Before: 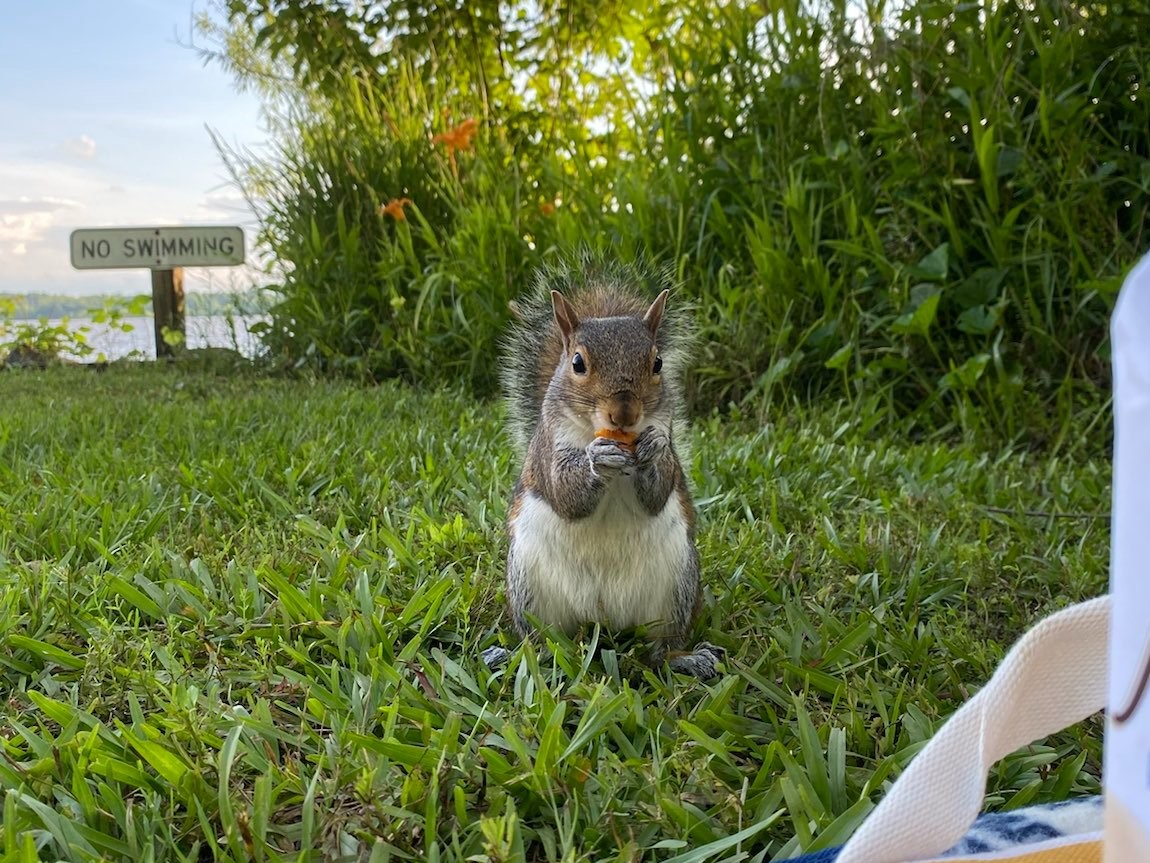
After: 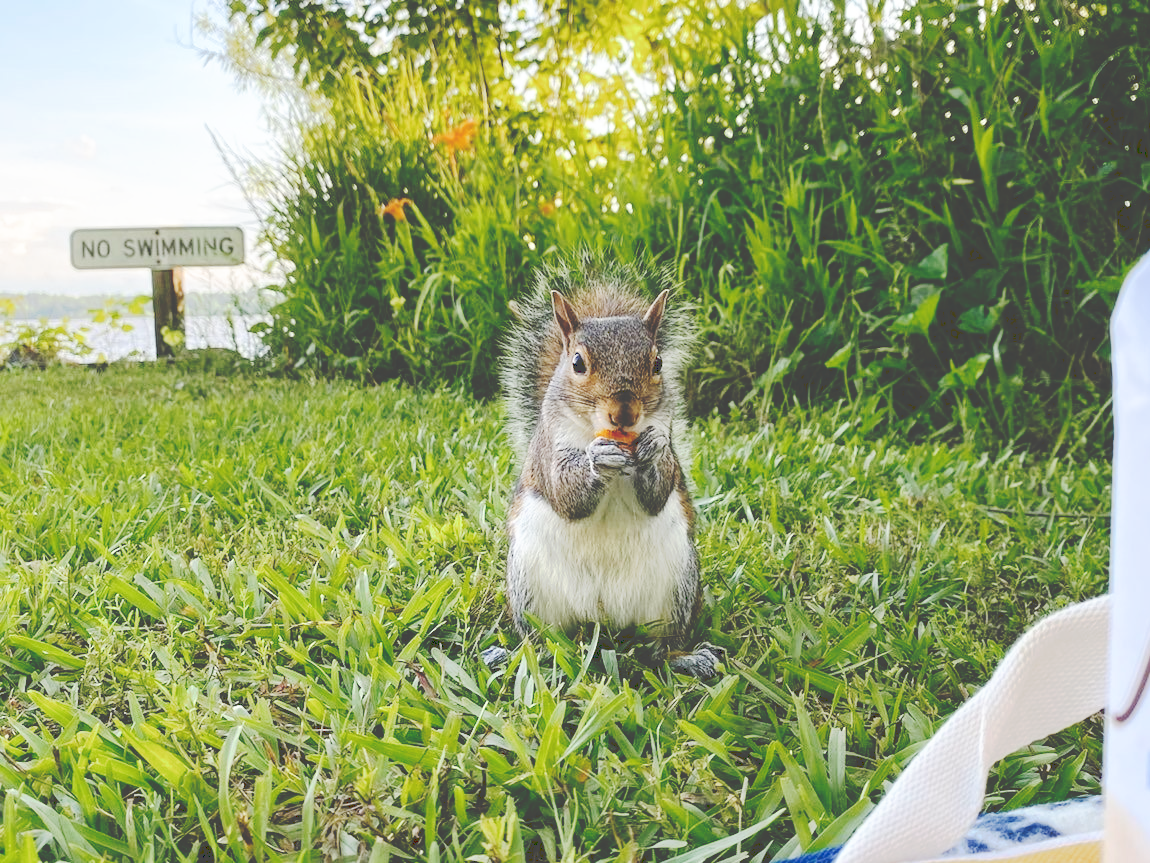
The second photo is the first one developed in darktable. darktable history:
tone curve: curves: ch0 [(0, 0) (0.003, 0.272) (0.011, 0.275) (0.025, 0.275) (0.044, 0.278) (0.069, 0.282) (0.1, 0.284) (0.136, 0.287) (0.177, 0.294) (0.224, 0.314) (0.277, 0.347) (0.335, 0.403) (0.399, 0.473) (0.468, 0.552) (0.543, 0.622) (0.623, 0.69) (0.709, 0.756) (0.801, 0.818) (0.898, 0.865) (1, 1)], preserve colors none
base curve: curves: ch0 [(0, 0) (0.005, 0.002) (0.15, 0.3) (0.4, 0.7) (0.75, 0.95) (1, 1)], preserve colors none
